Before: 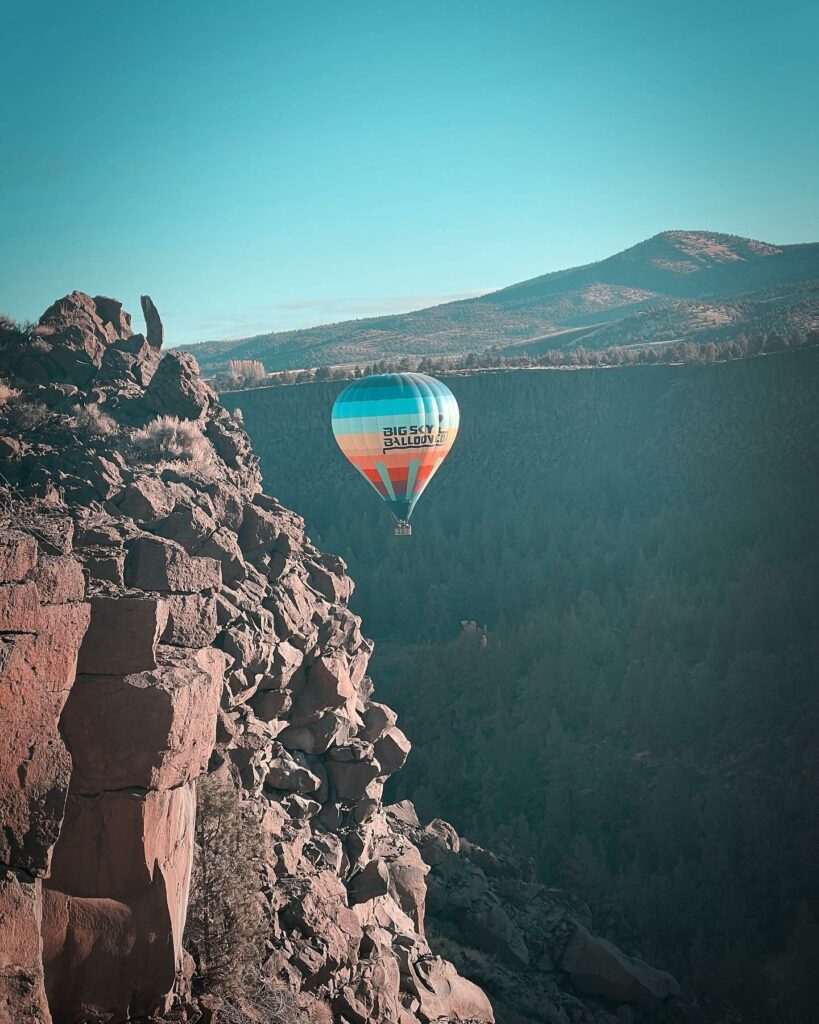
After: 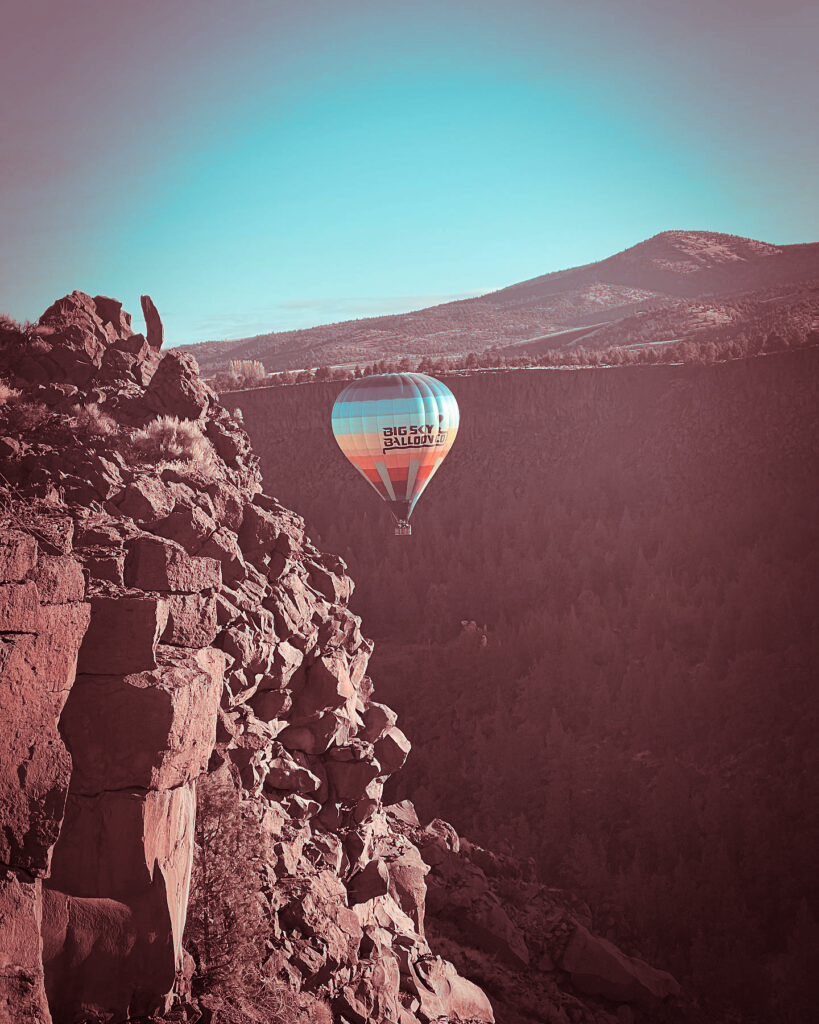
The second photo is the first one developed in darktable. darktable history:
white balance: red 1, blue 1
split-toning: highlights › saturation 0, balance -61.83
